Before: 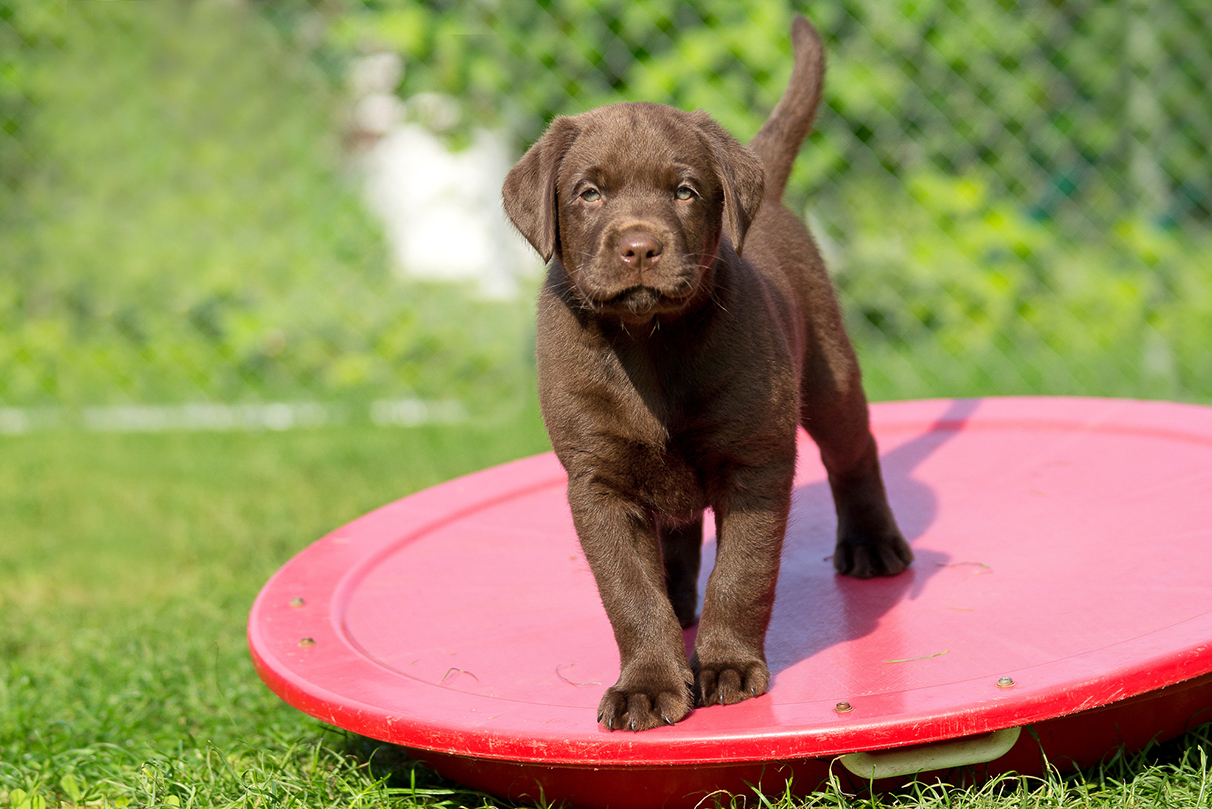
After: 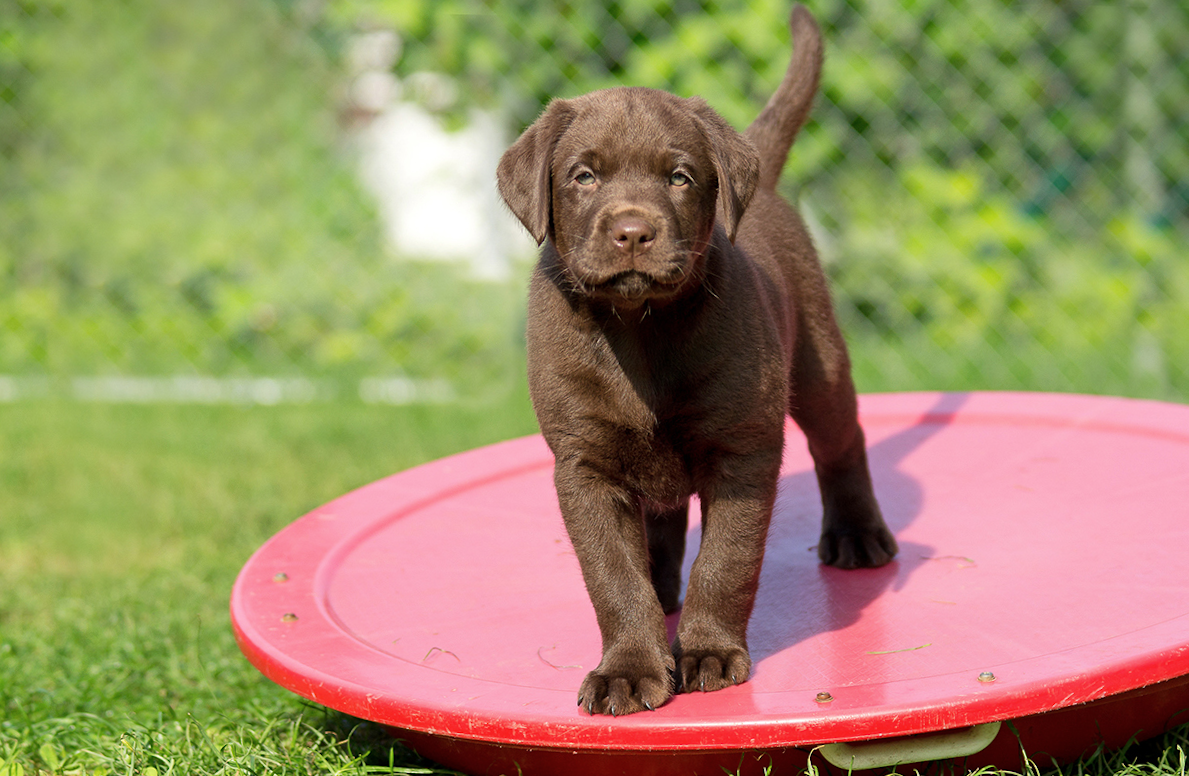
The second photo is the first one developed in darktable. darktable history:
contrast brightness saturation: saturation -0.05
rotate and perspective: rotation 1.57°, crop left 0.018, crop right 0.982, crop top 0.039, crop bottom 0.961
